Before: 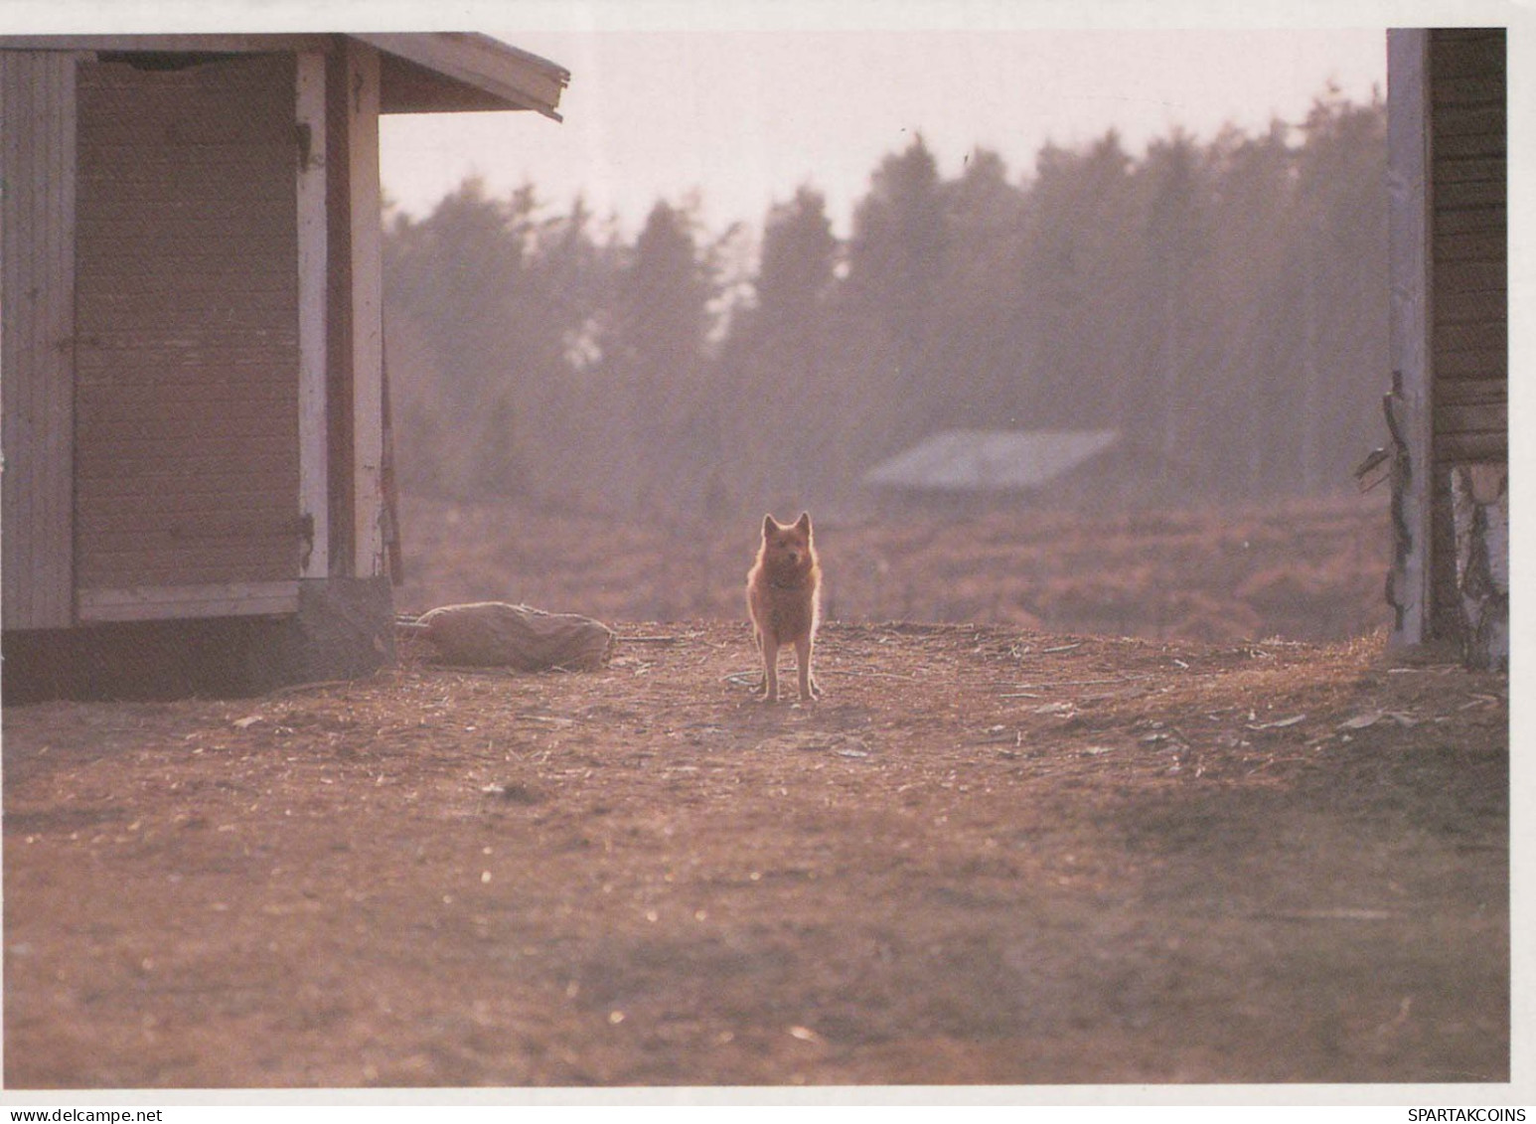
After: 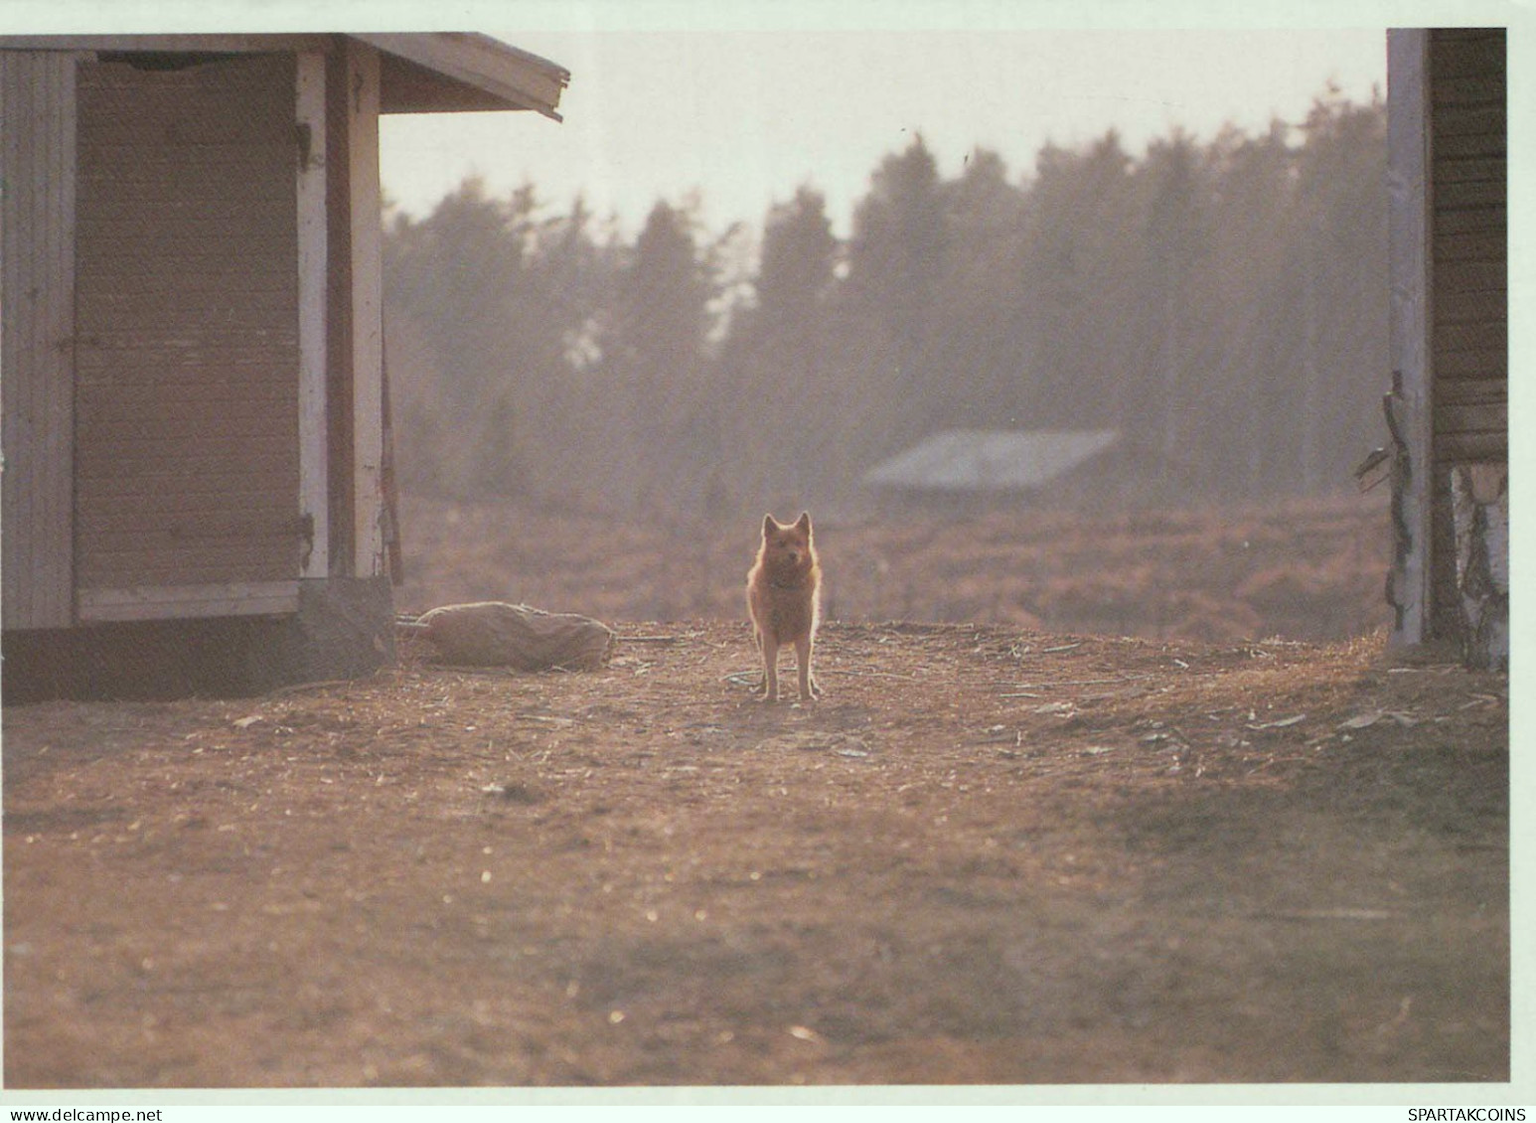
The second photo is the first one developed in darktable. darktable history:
color correction: highlights a* -7.69, highlights b* 3.5
